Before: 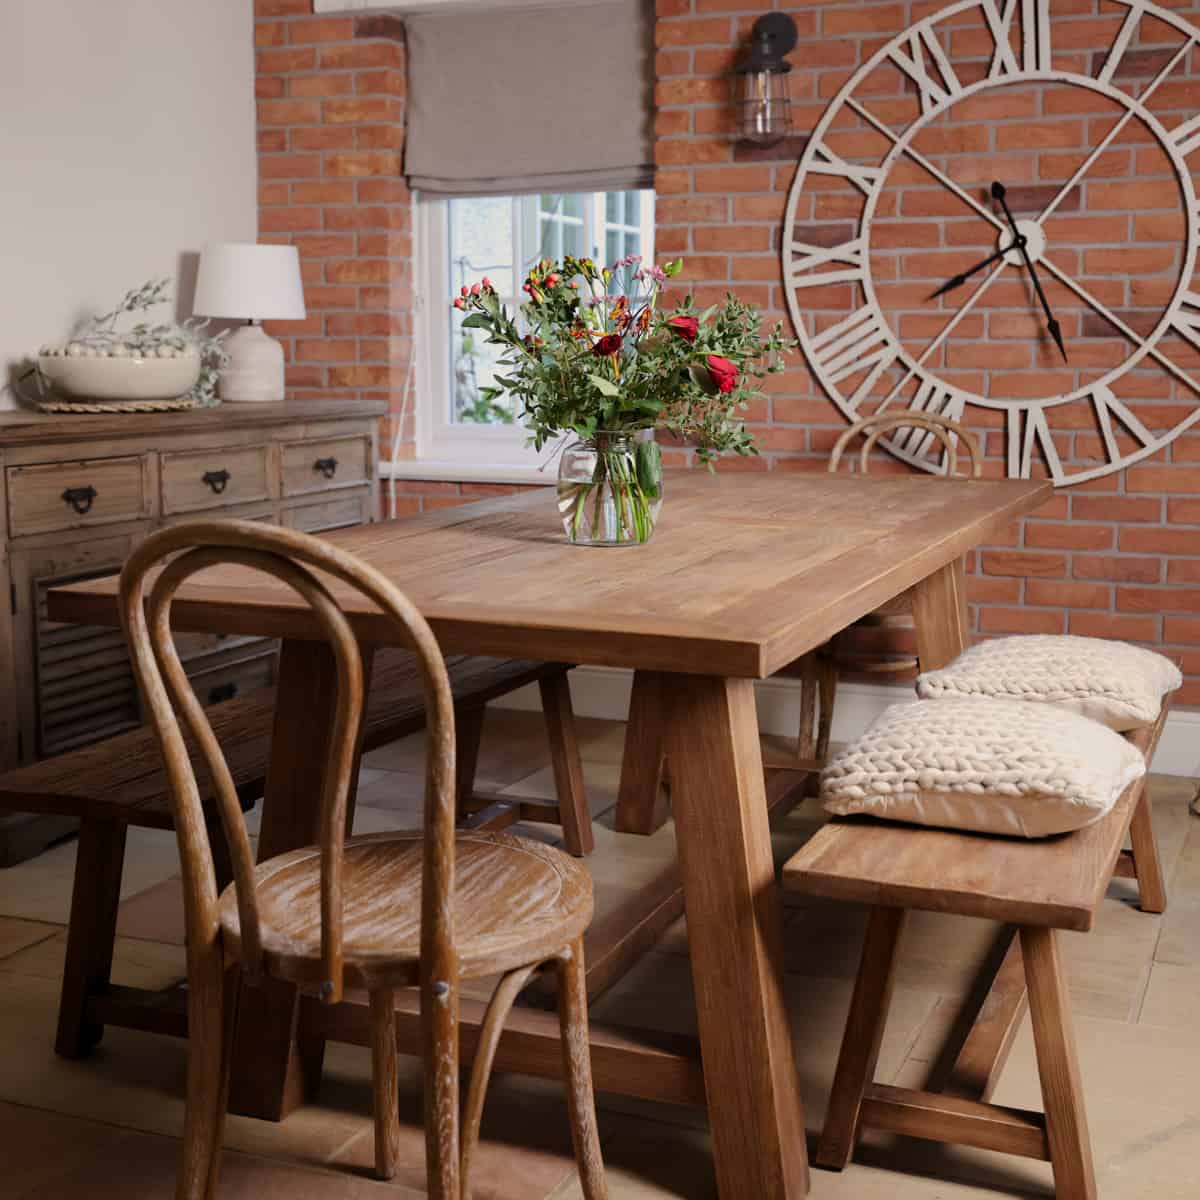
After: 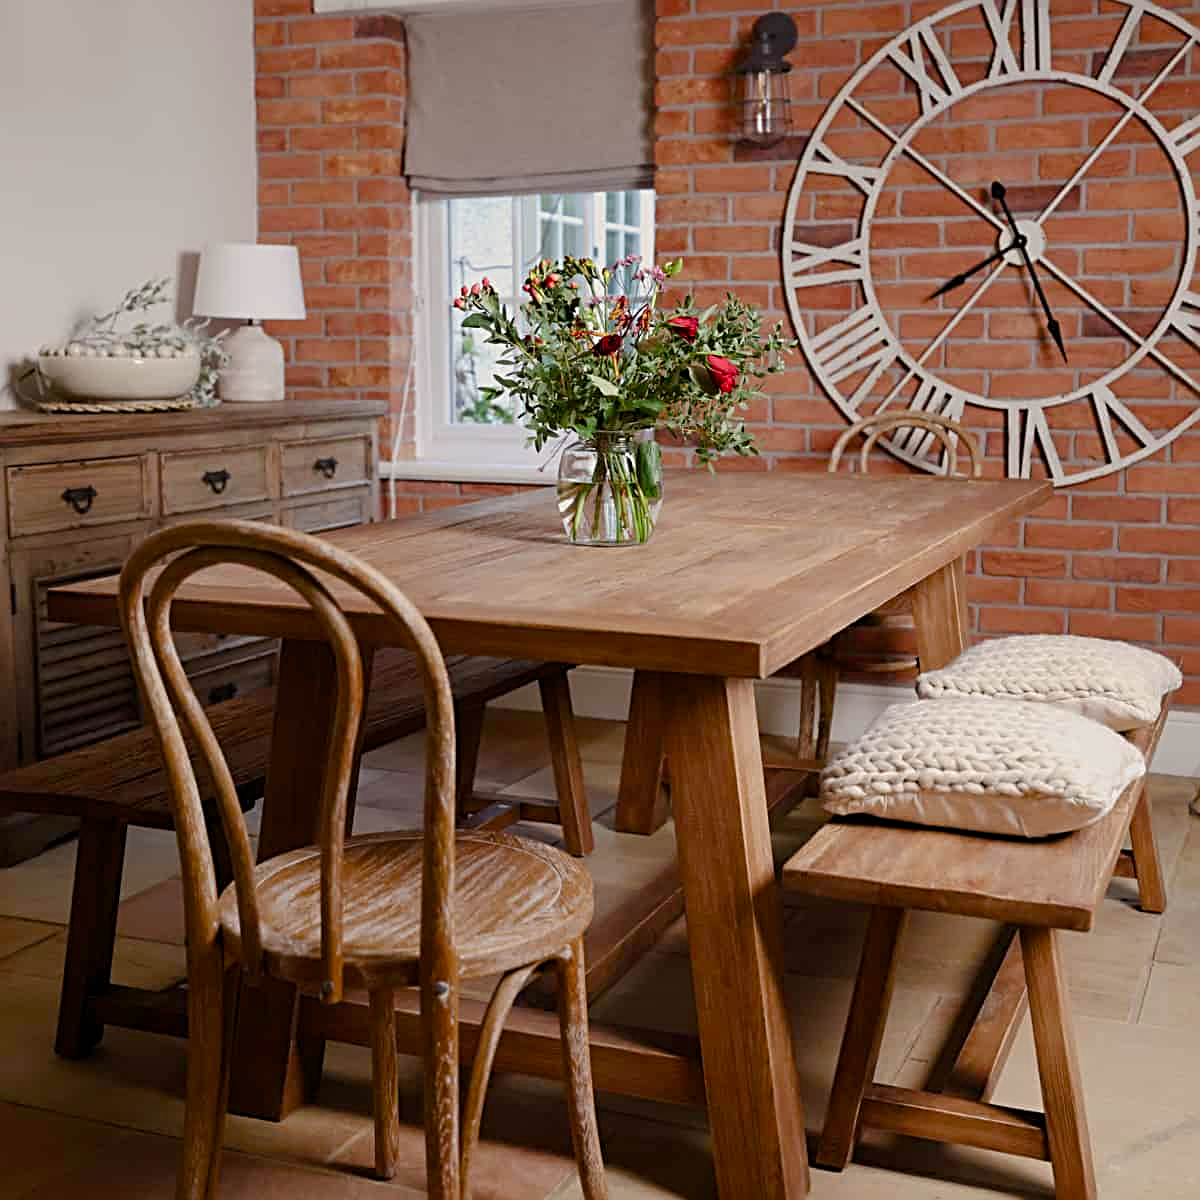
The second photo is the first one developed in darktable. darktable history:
sharpen: radius 3.119
color balance rgb: perceptual saturation grading › global saturation 20%, perceptual saturation grading › highlights -50%, perceptual saturation grading › shadows 30%
